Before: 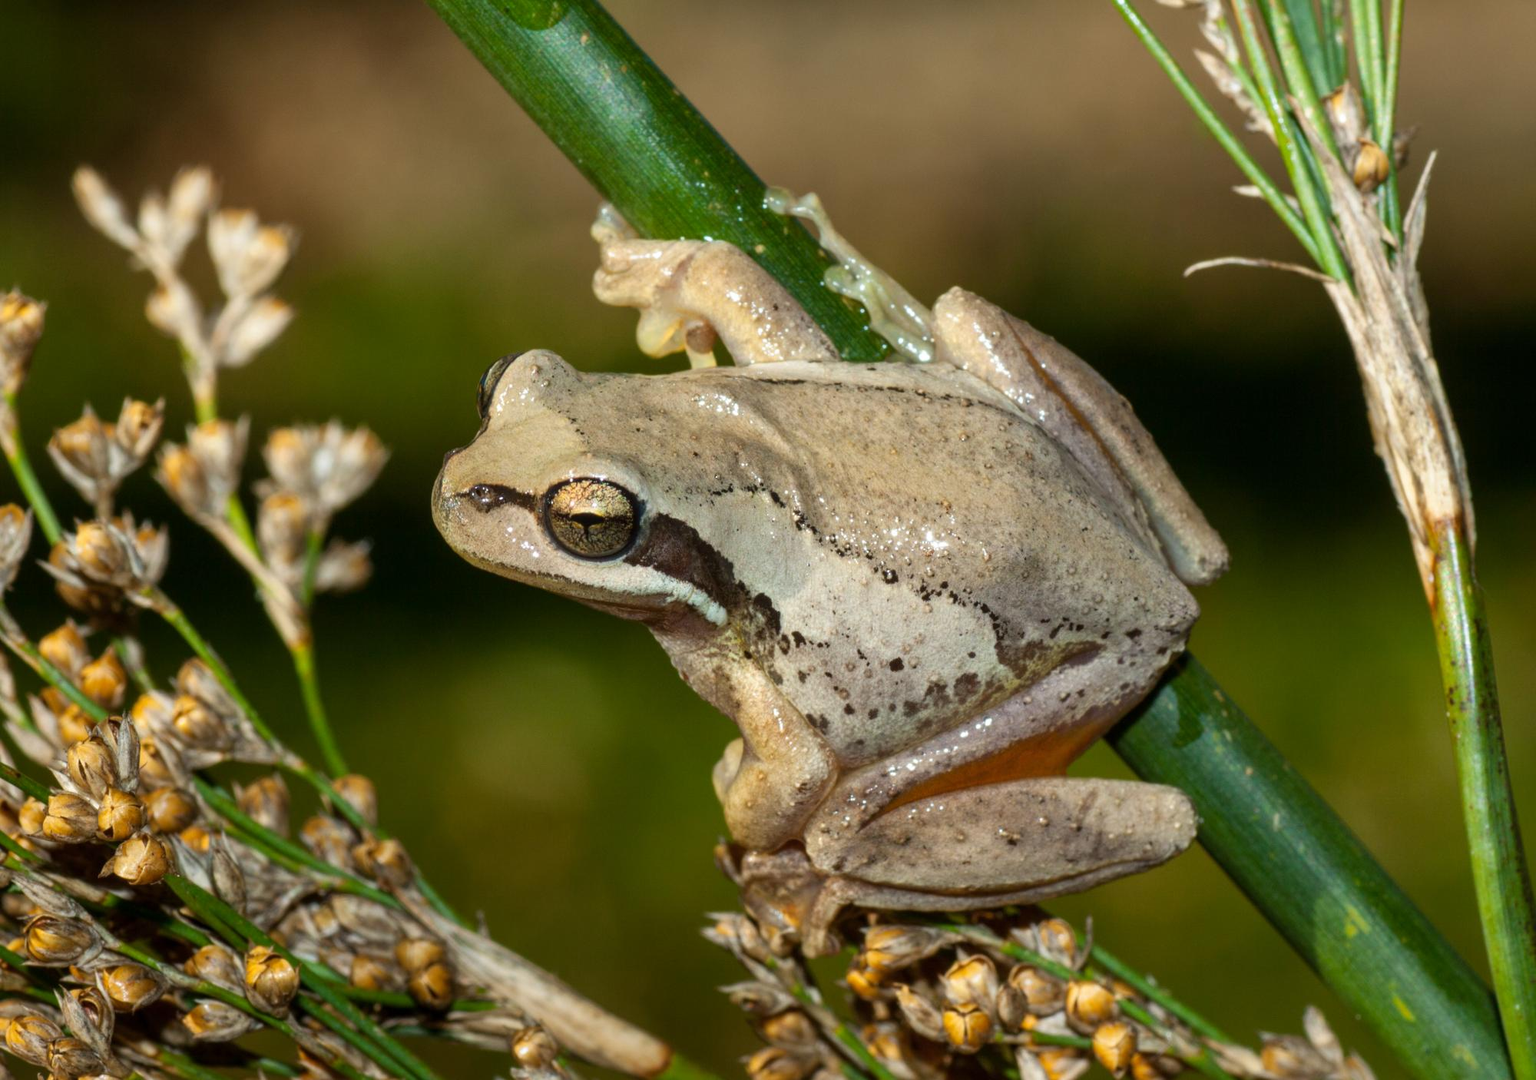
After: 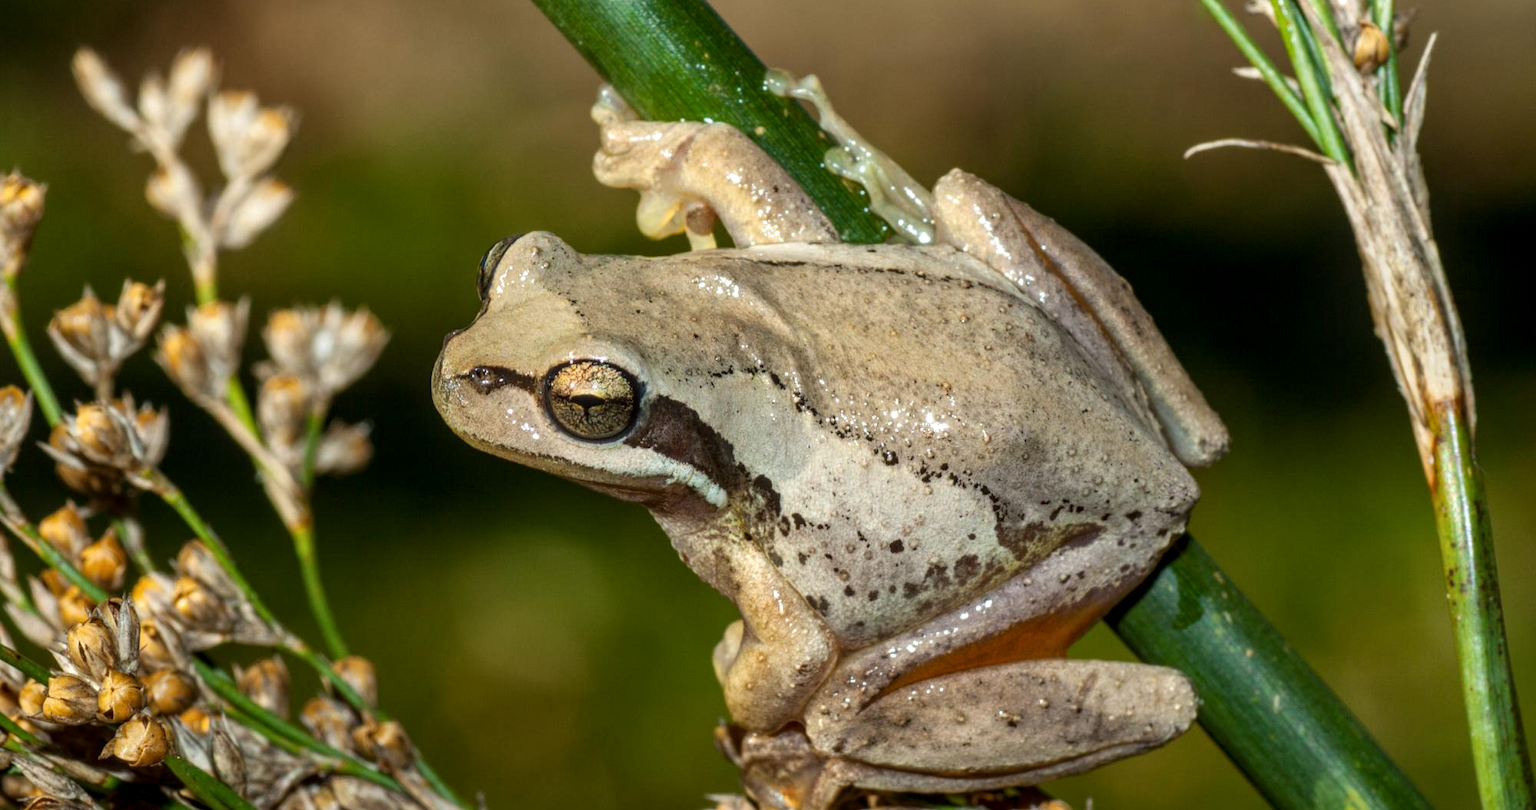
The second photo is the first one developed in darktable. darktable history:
local contrast: on, module defaults
crop: top 11.01%, bottom 13.925%
